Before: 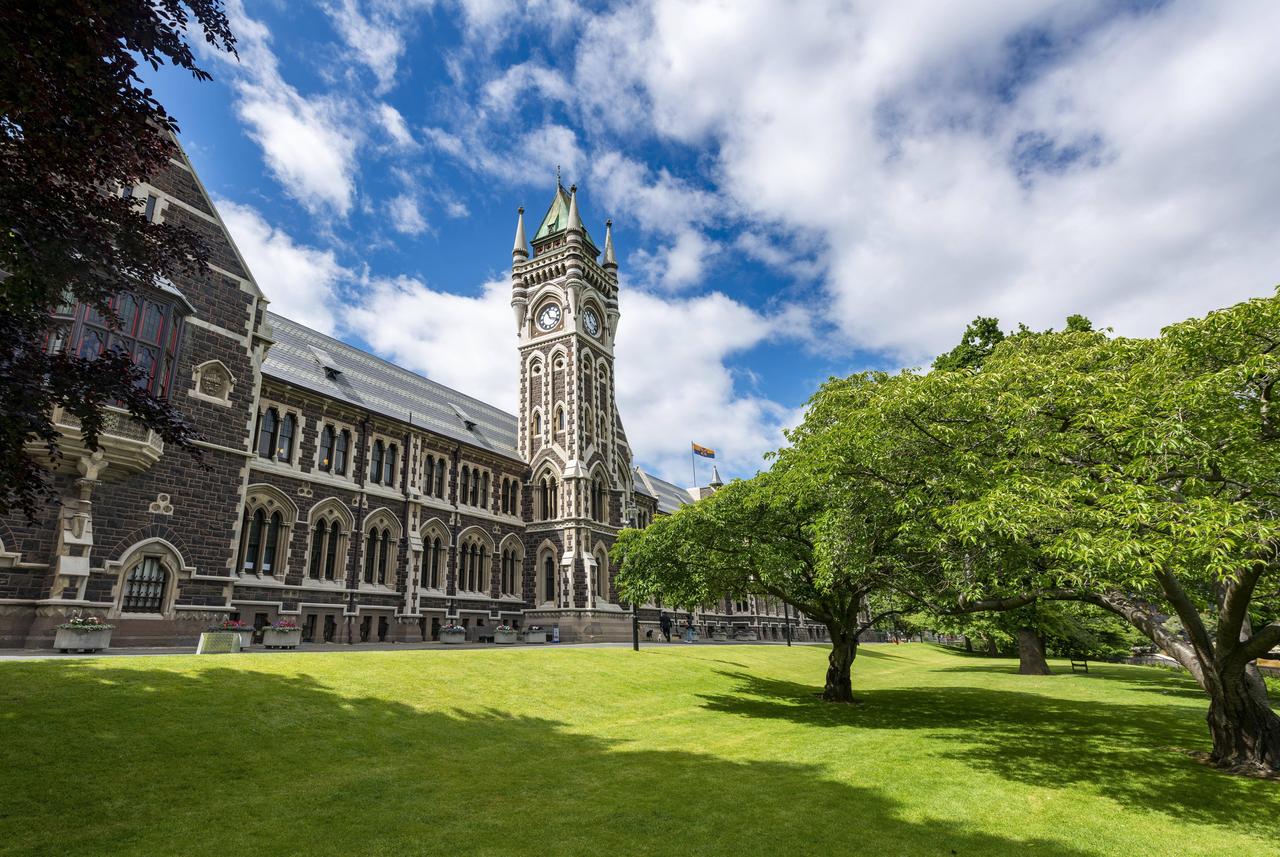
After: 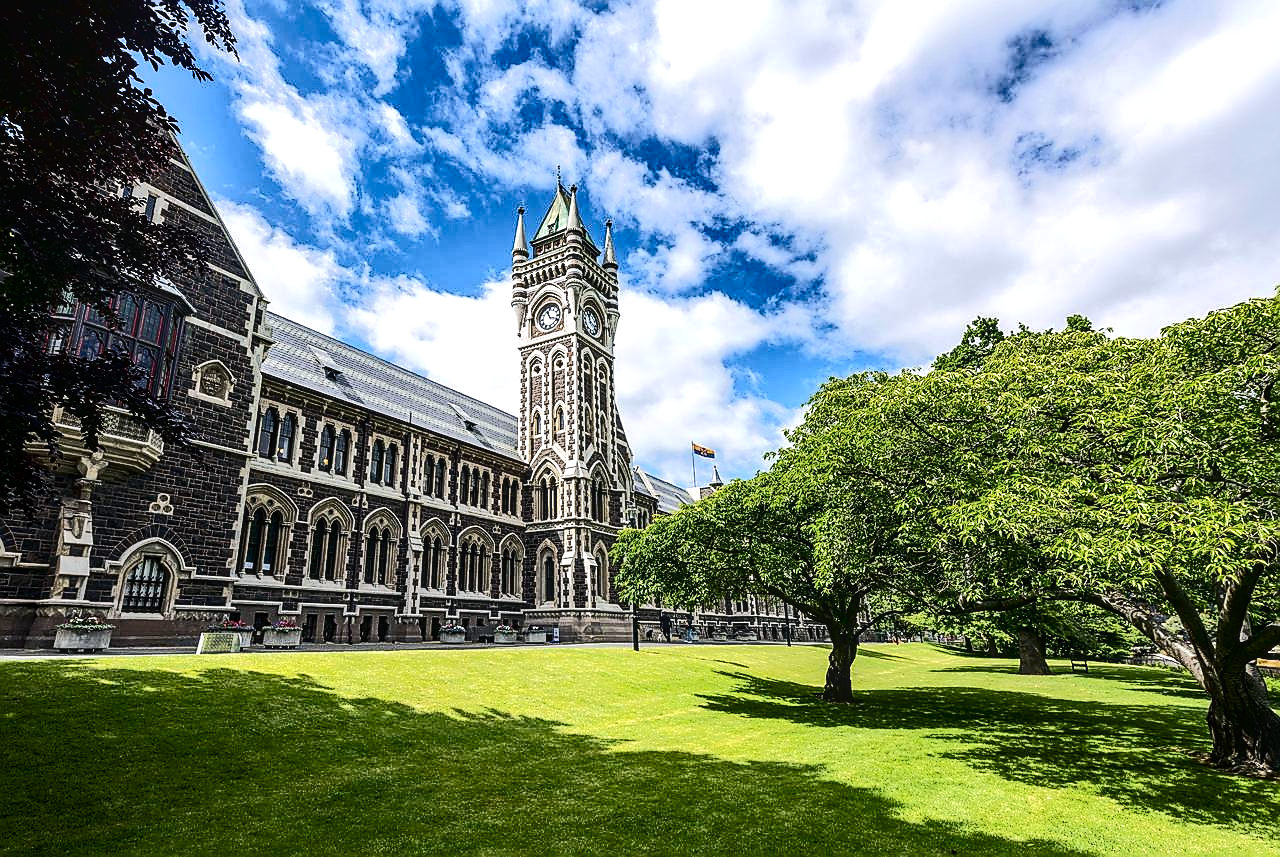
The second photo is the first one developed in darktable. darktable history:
local contrast: on, module defaults
tone equalizer: -8 EV -0.4 EV, -7 EV -0.429 EV, -6 EV -0.326 EV, -5 EV -0.242 EV, -3 EV 0.207 EV, -2 EV 0.352 EV, -1 EV 0.381 EV, +0 EV 0.416 EV, smoothing 1
color balance rgb: power › chroma 0.995%, power › hue 251.86°, perceptual saturation grading › global saturation 0.861%, global vibrance 20%
sharpen: radius 1.357, amount 1.256, threshold 0.702
tone curve: curves: ch0 [(0, 0) (0.003, 0.002) (0.011, 0.002) (0.025, 0.002) (0.044, 0.007) (0.069, 0.014) (0.1, 0.026) (0.136, 0.04) (0.177, 0.061) (0.224, 0.1) (0.277, 0.151) (0.335, 0.198) (0.399, 0.272) (0.468, 0.387) (0.543, 0.553) (0.623, 0.716) (0.709, 0.8) (0.801, 0.855) (0.898, 0.897) (1, 1)], color space Lab, independent channels, preserve colors none
